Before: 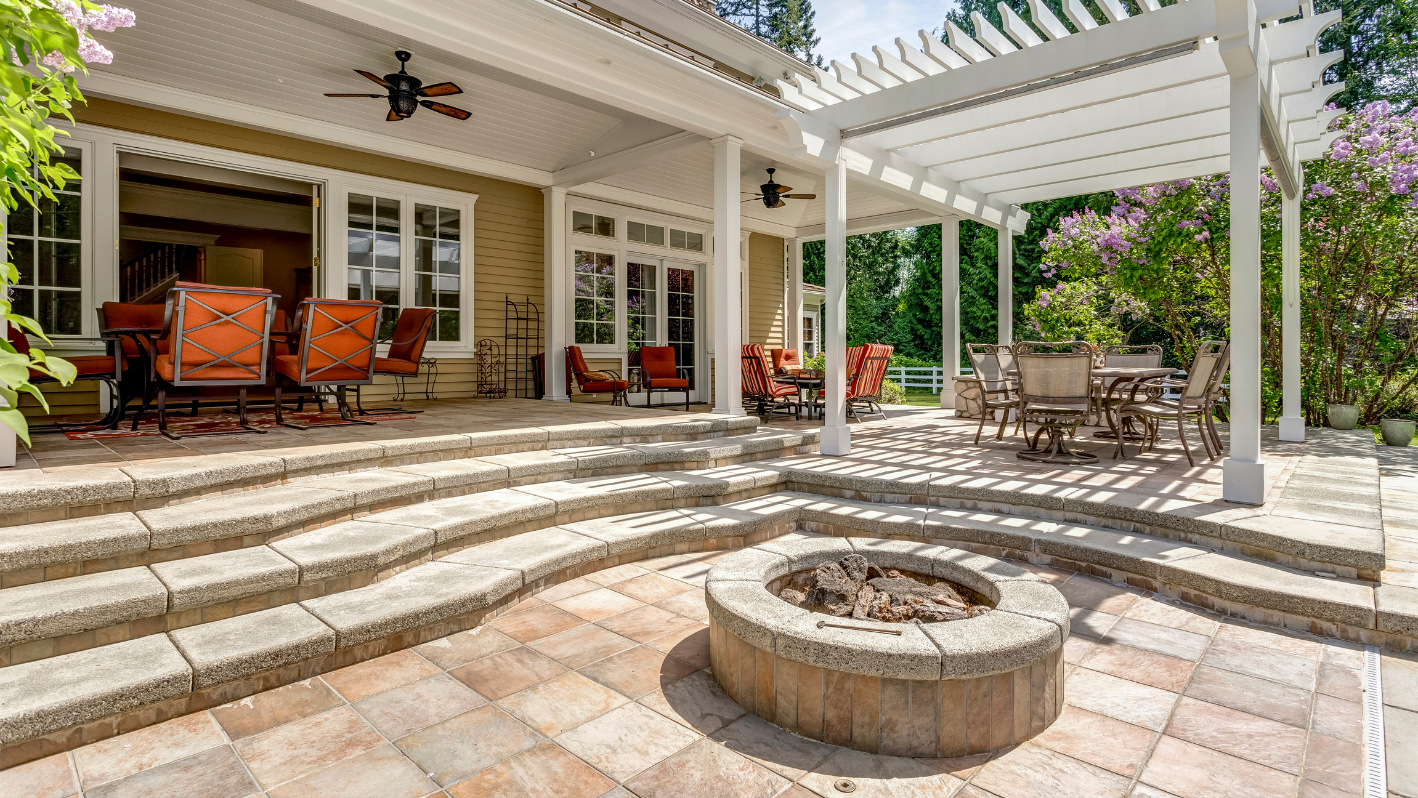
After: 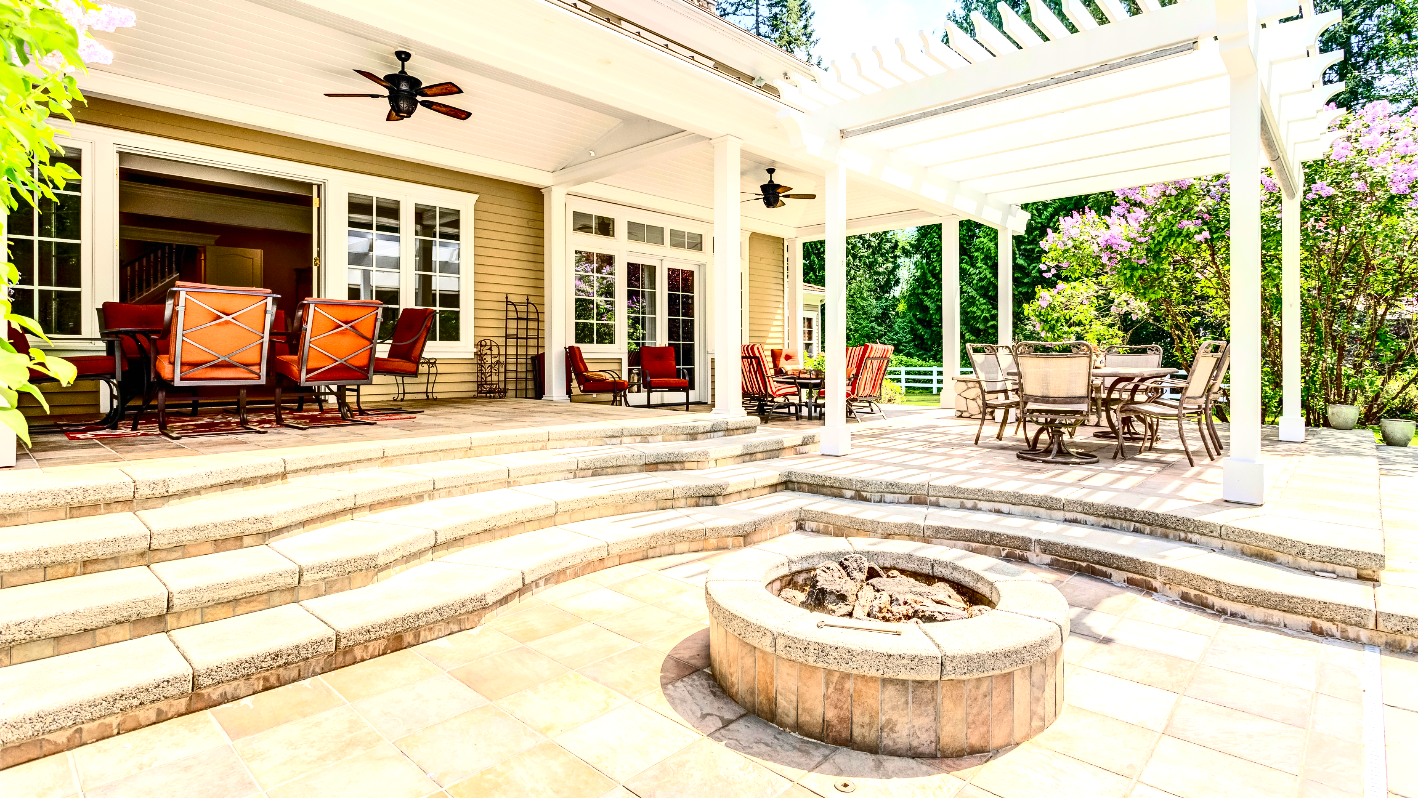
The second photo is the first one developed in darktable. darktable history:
exposure: black level correction 0, exposure 0.949 EV, compensate highlight preservation false
contrast brightness saturation: contrast 0.415, brightness 0.106, saturation 0.211
